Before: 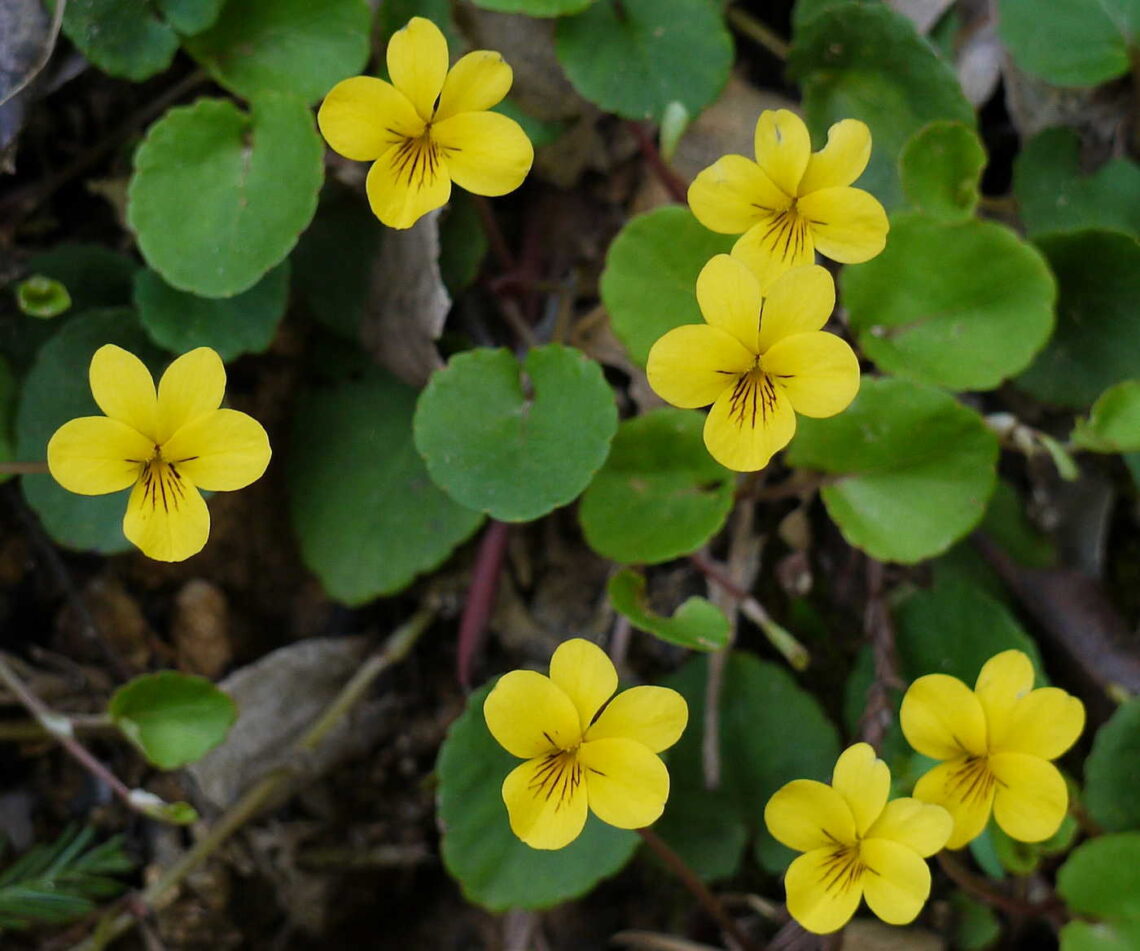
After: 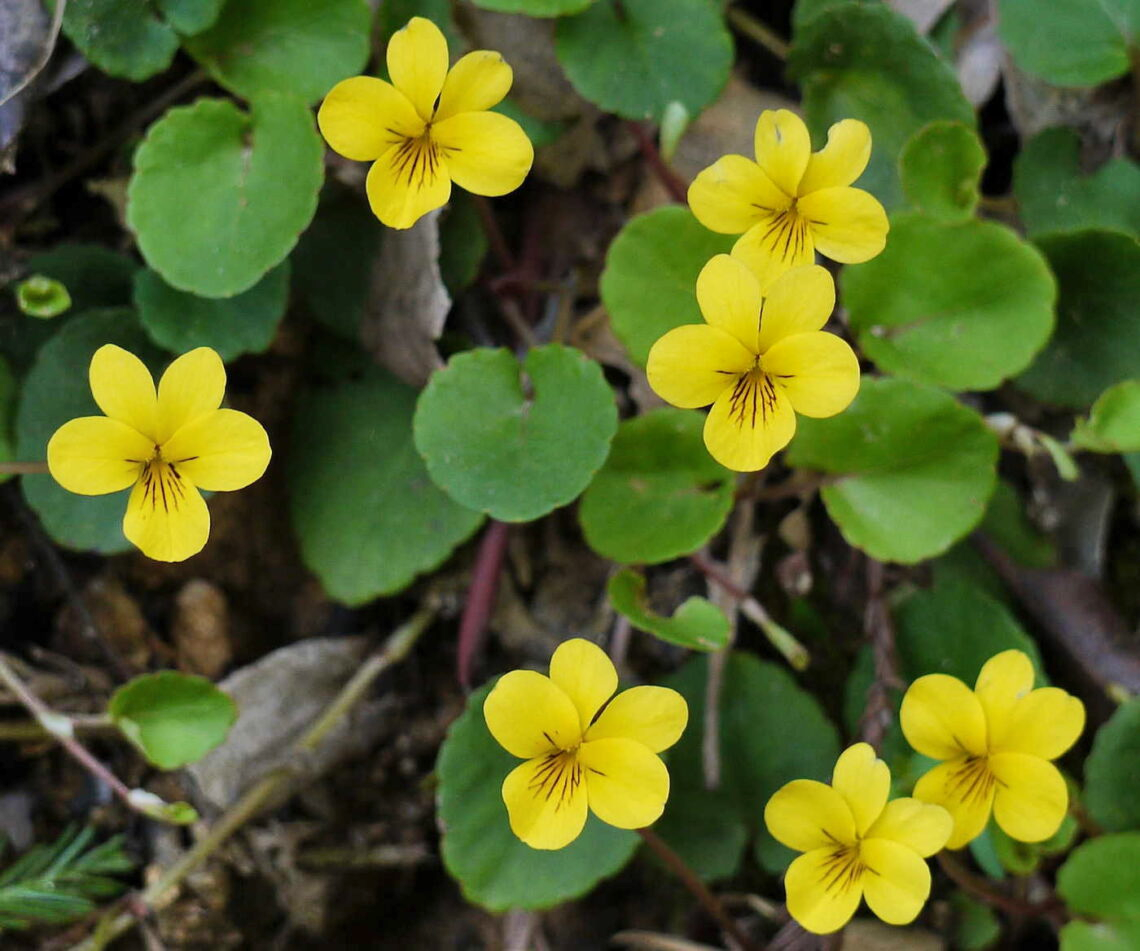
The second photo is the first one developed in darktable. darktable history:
shadows and highlights: low approximation 0.01, soften with gaussian
exposure: exposure 0.202 EV, compensate highlight preservation false
